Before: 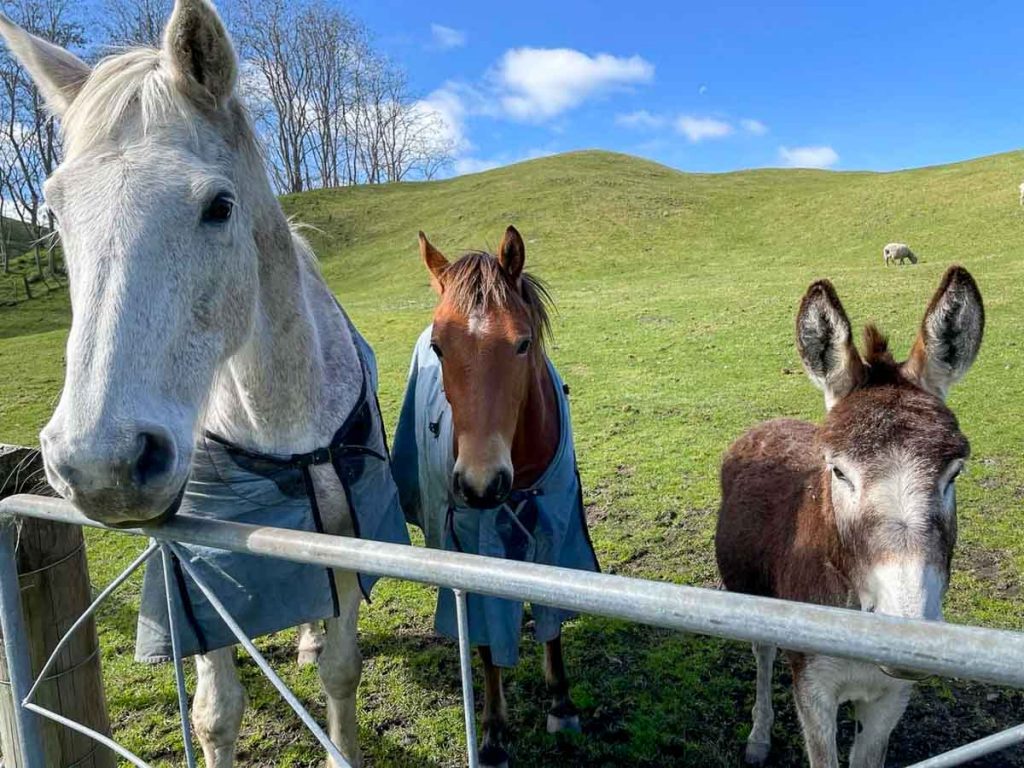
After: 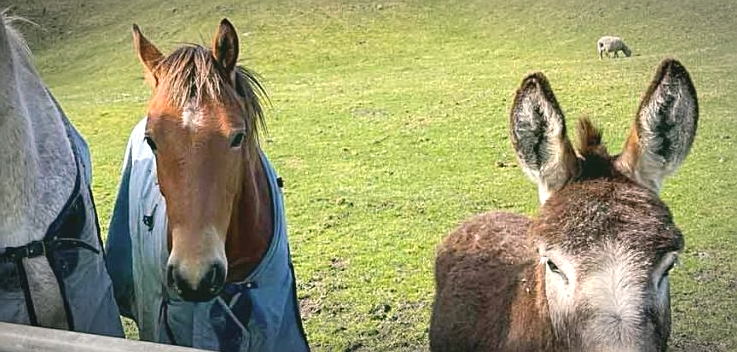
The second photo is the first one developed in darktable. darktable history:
contrast brightness saturation: contrast -0.15, brightness 0.05, saturation -0.12
vignetting: automatic ratio true
sharpen: on, module defaults
crop and rotate: left 27.938%, top 27.046%, bottom 27.046%
exposure: black level correction 0, exposure 0.7 EV, compensate exposure bias true, compensate highlight preservation false
color correction: highlights a* 4.02, highlights b* 4.98, shadows a* -7.55, shadows b* 4.98
tone equalizer: on, module defaults
